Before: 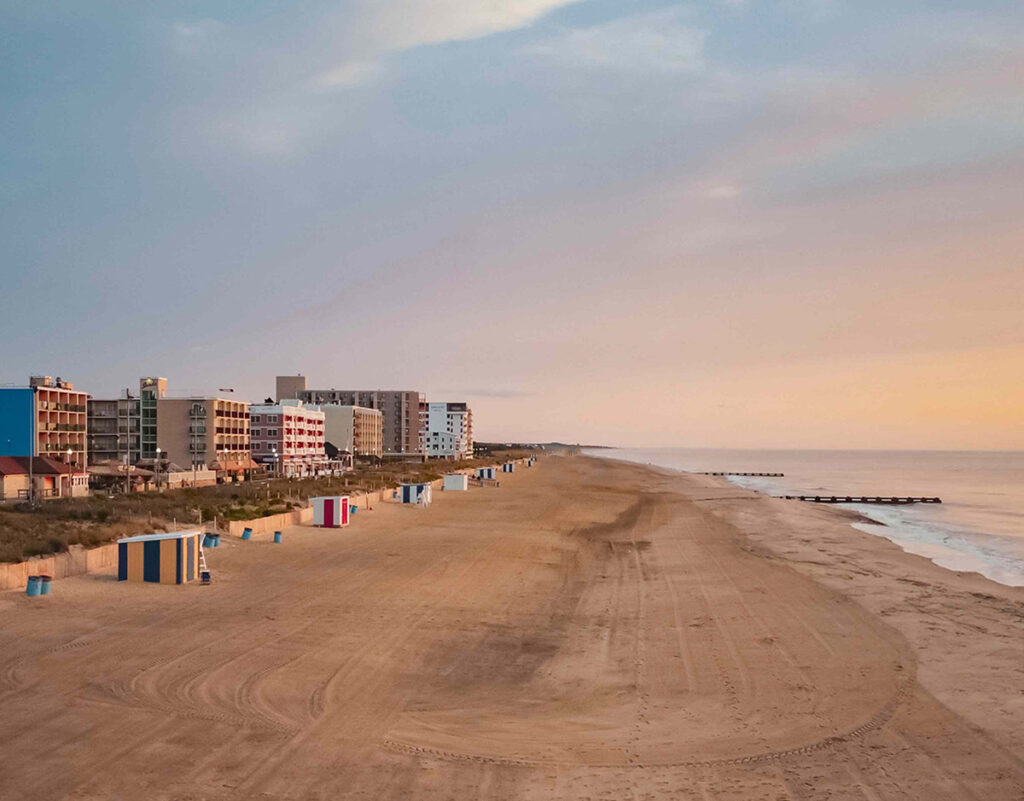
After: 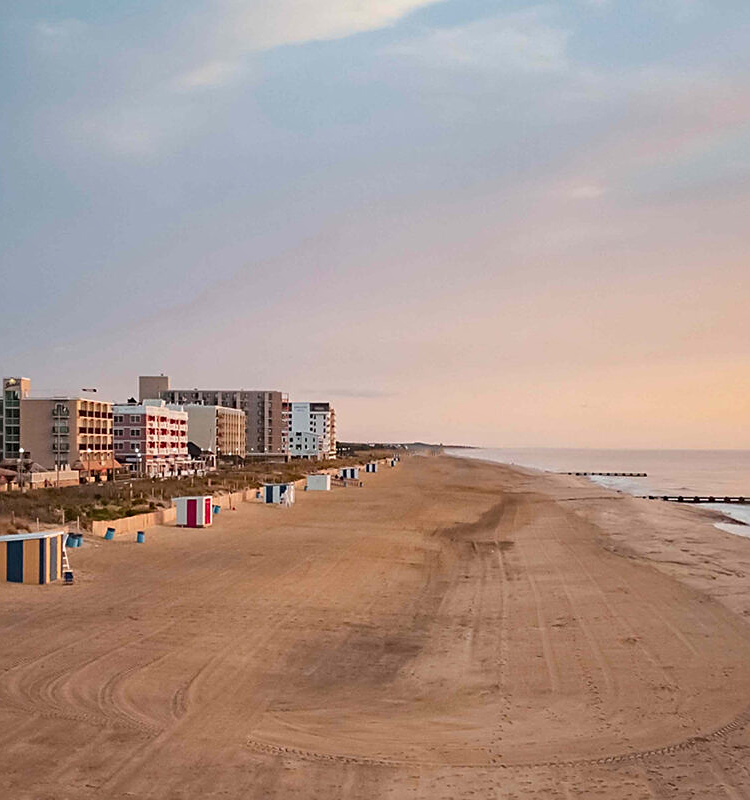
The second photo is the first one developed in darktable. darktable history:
sharpen: on, module defaults
shadows and highlights: shadows -70, highlights 35, soften with gaussian
crop: left 13.443%, right 13.31%
